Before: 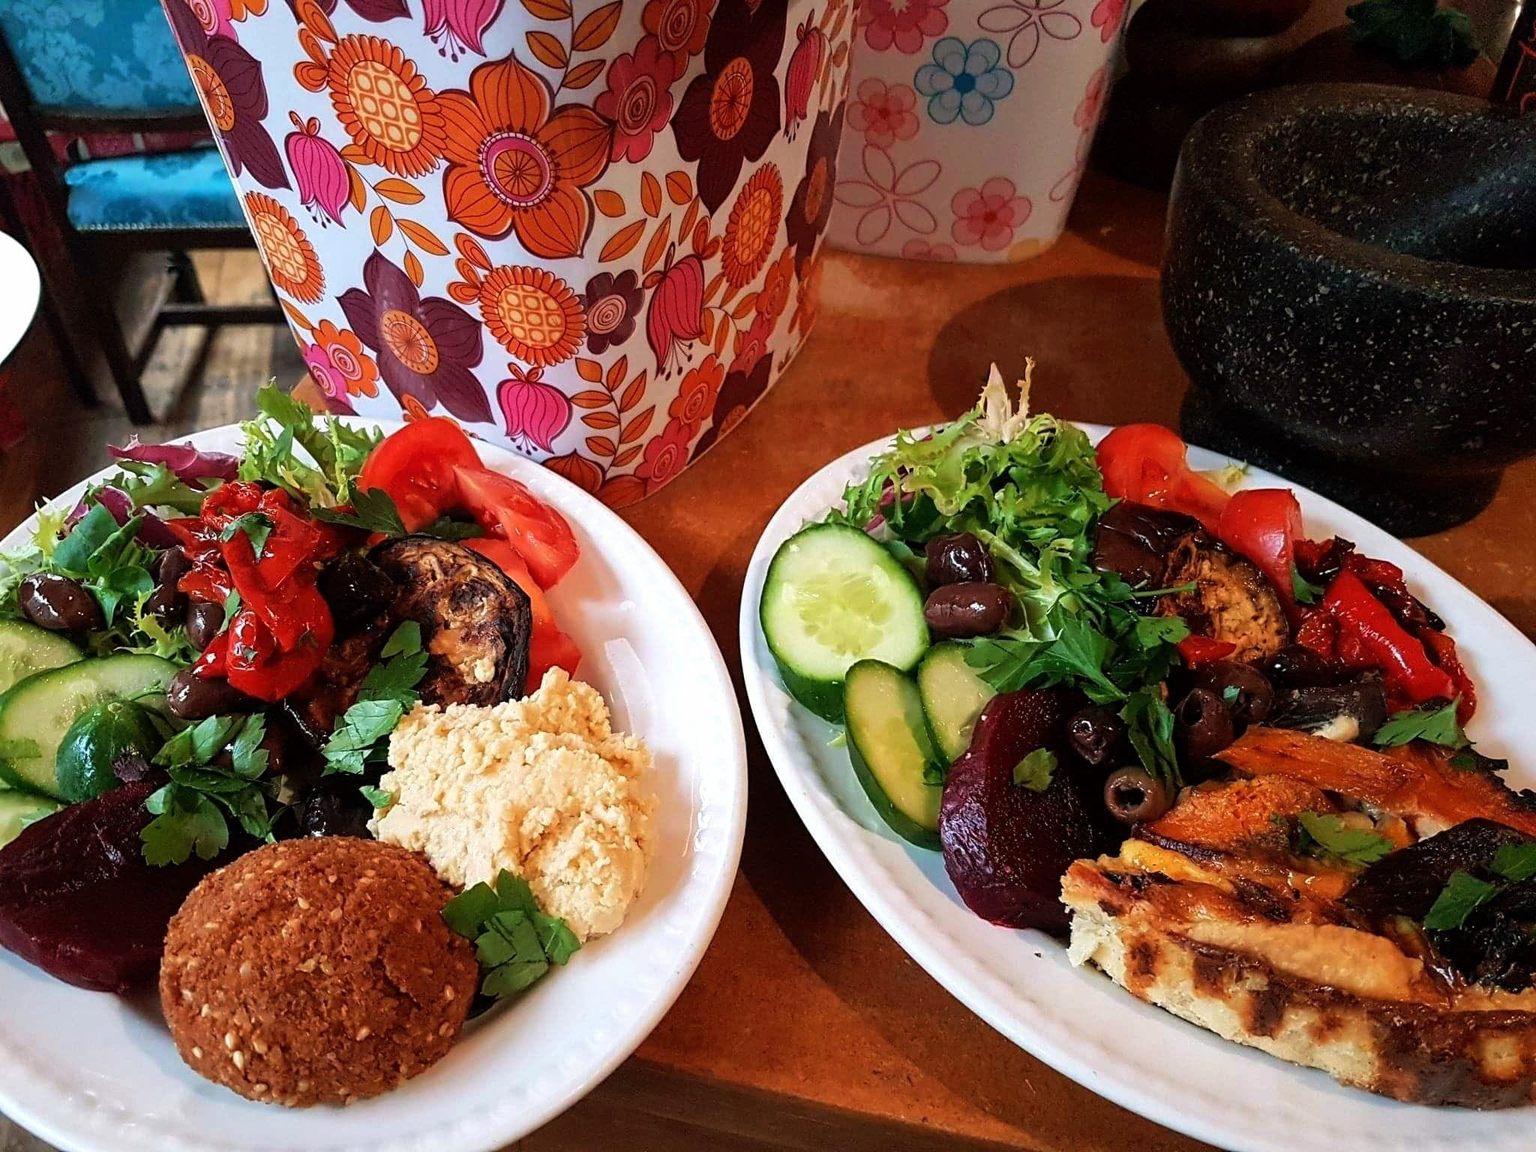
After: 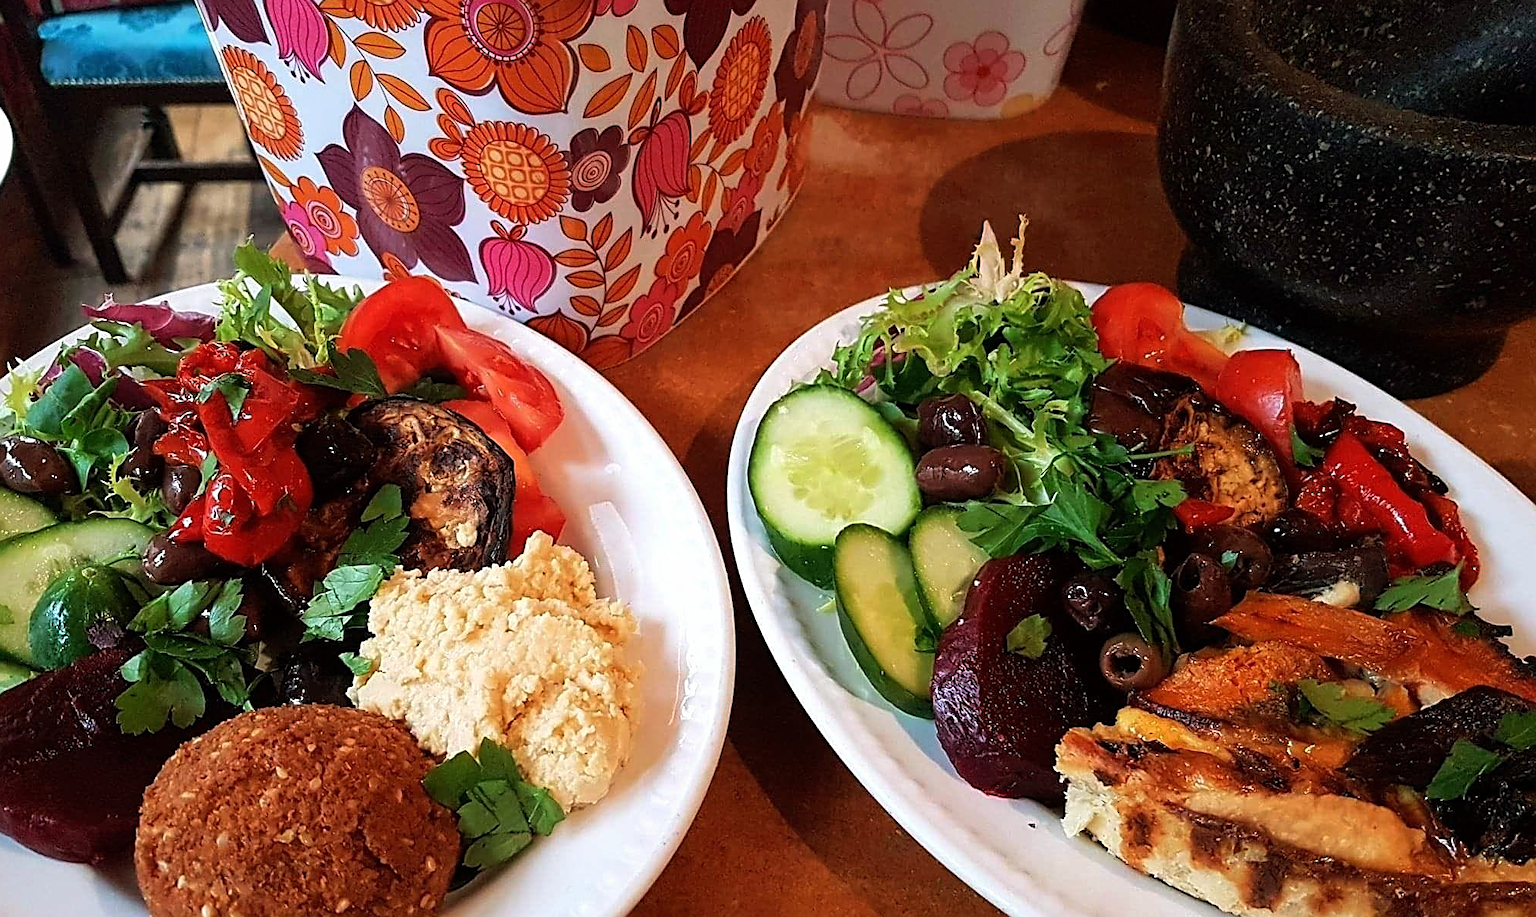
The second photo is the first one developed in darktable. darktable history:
sharpen: on, module defaults
crop and rotate: left 1.814%, top 12.818%, right 0.25%, bottom 9.225%
